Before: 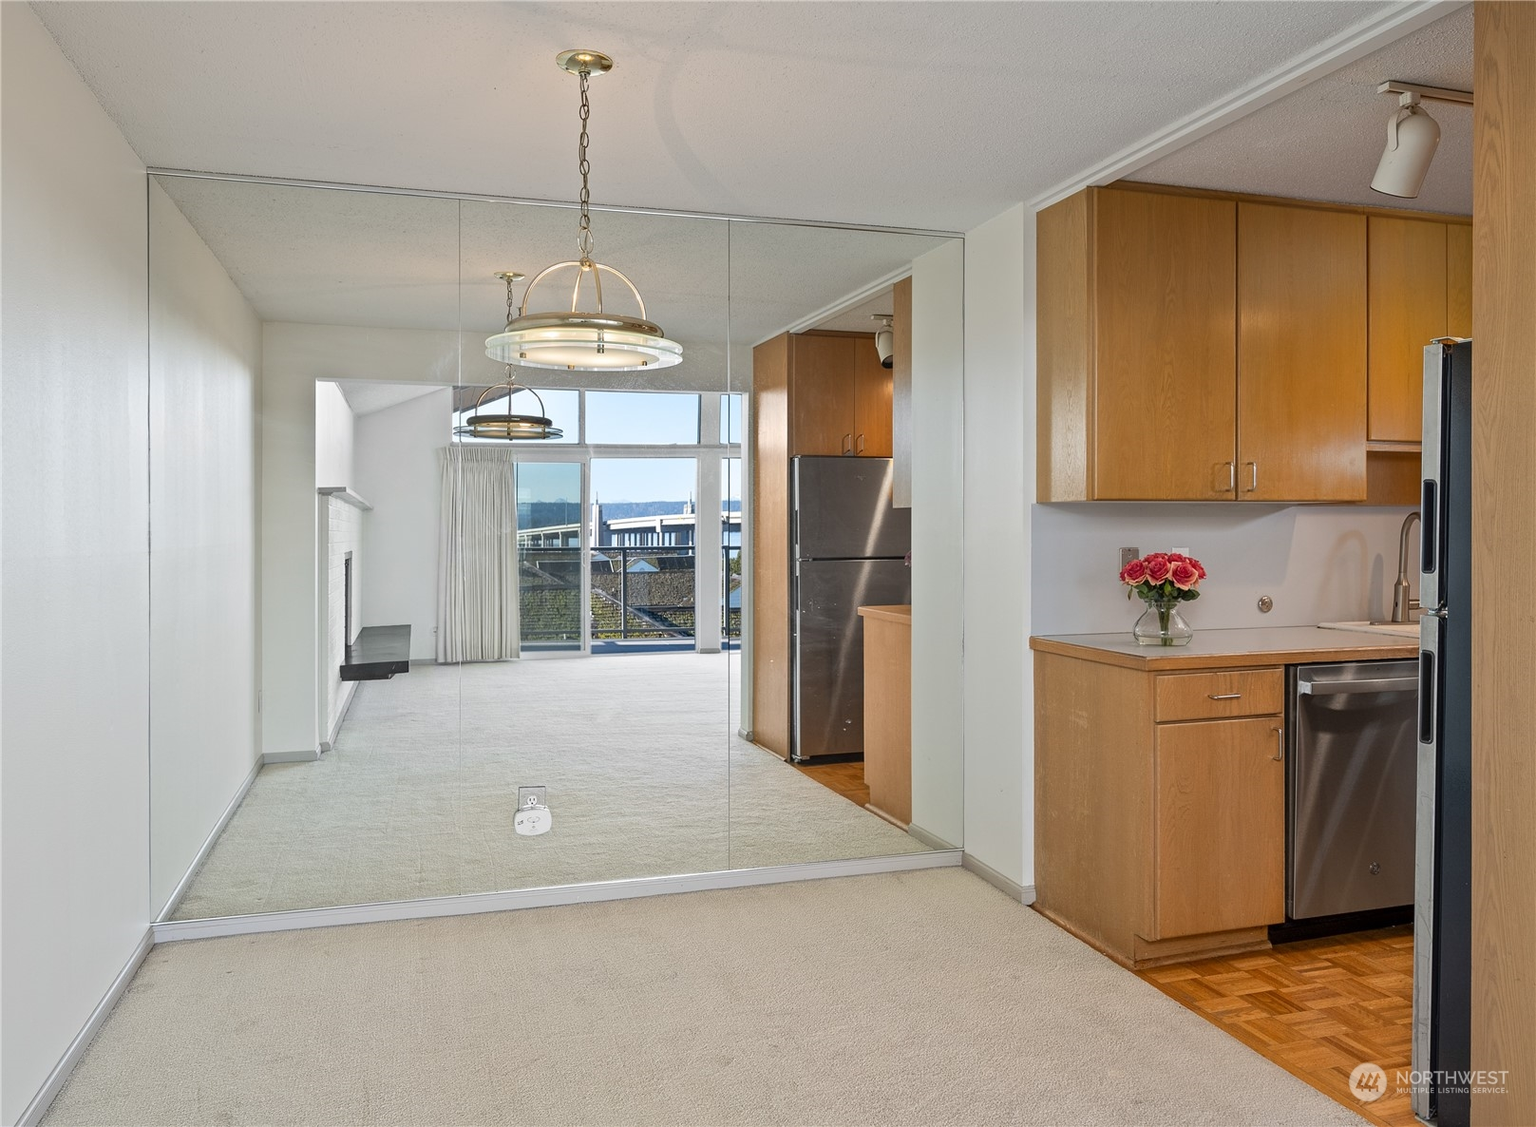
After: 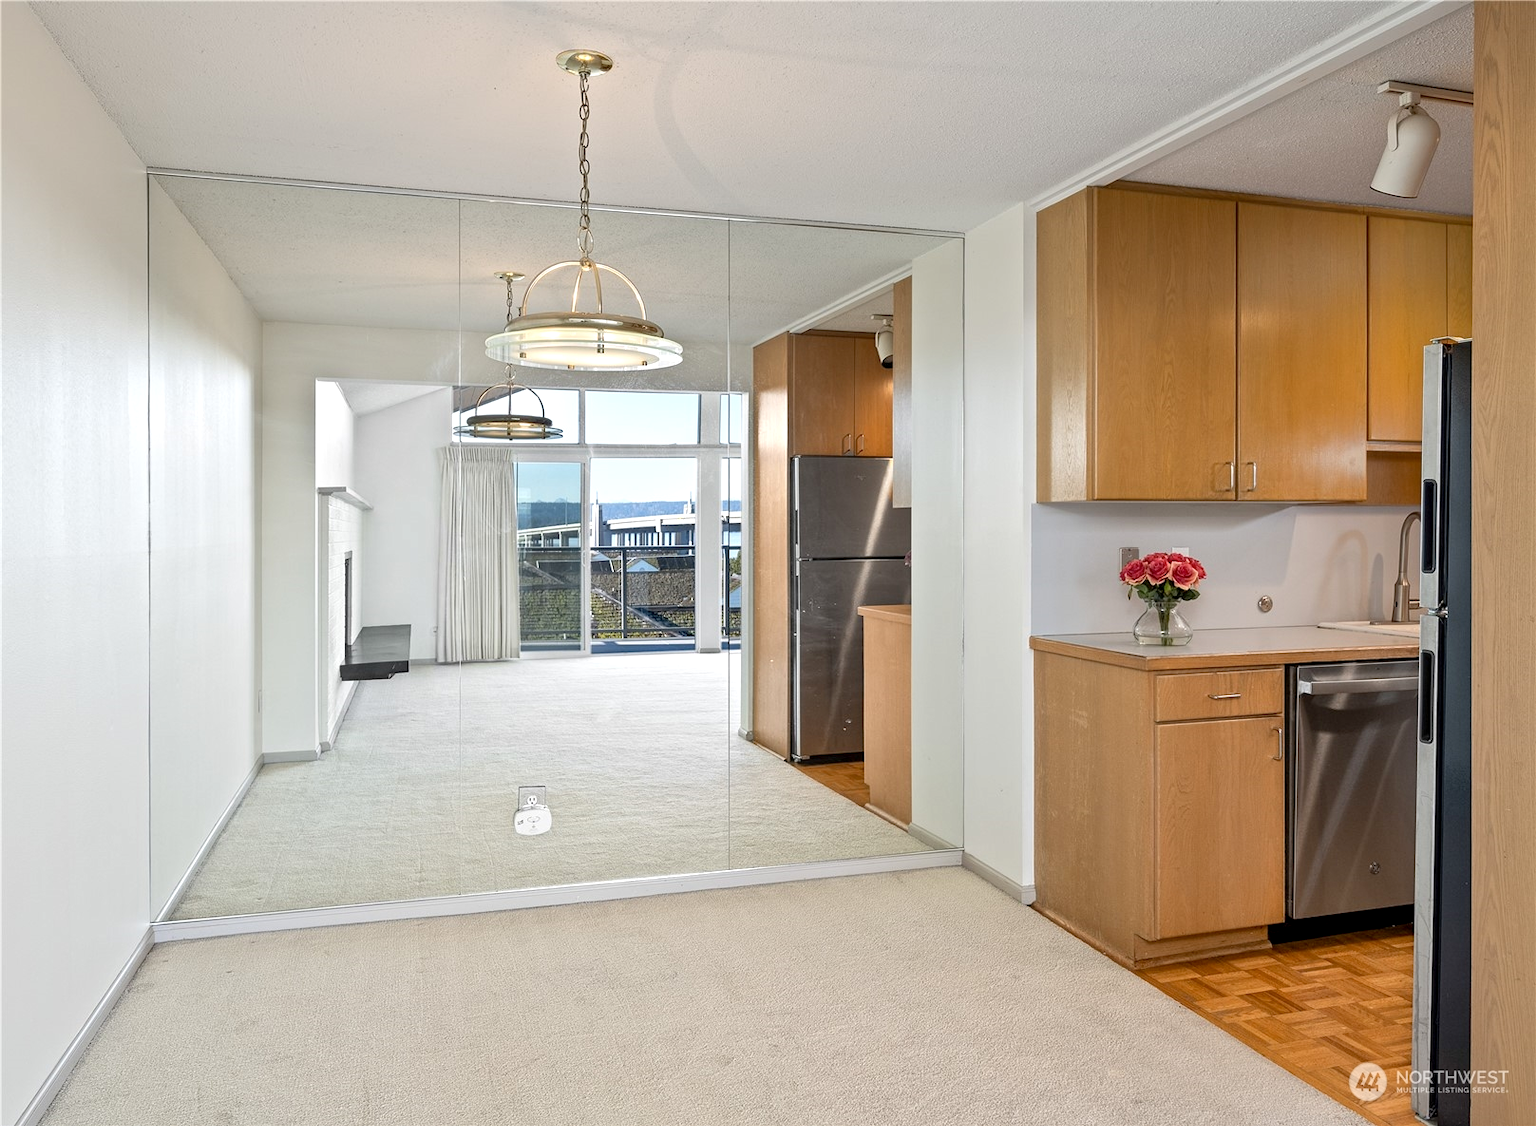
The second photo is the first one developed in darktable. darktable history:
shadows and highlights: radius 110.86, shadows 51.09, white point adjustment 9.16, highlights -4.17, highlights color adjustment 32.2%, soften with gaussian
exposure: black level correction 0.005, exposure 0.014 EV, compensate highlight preservation false
